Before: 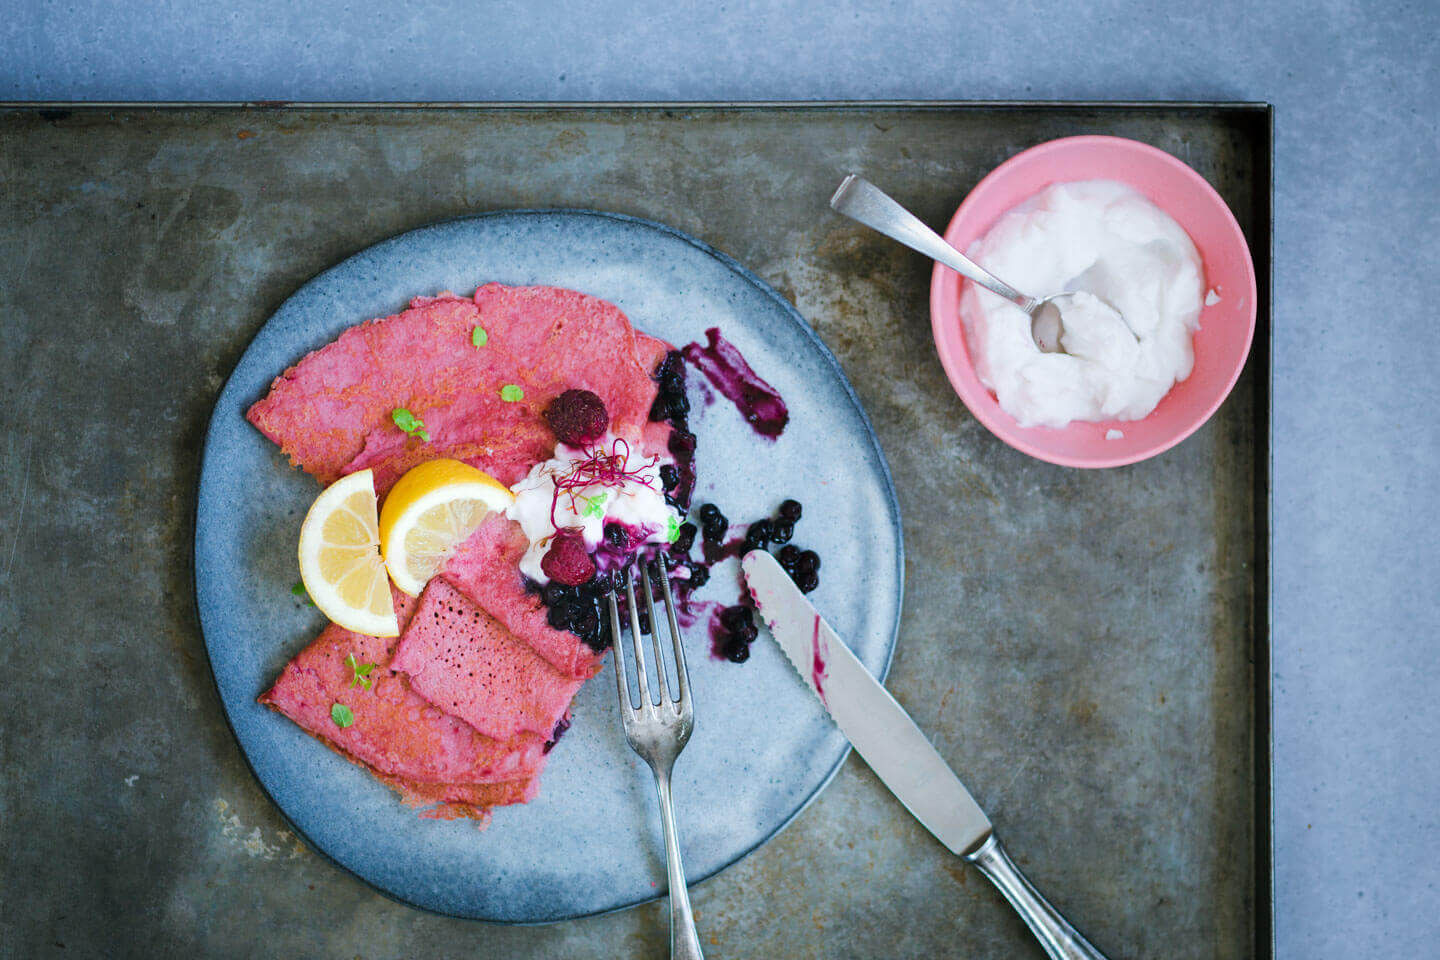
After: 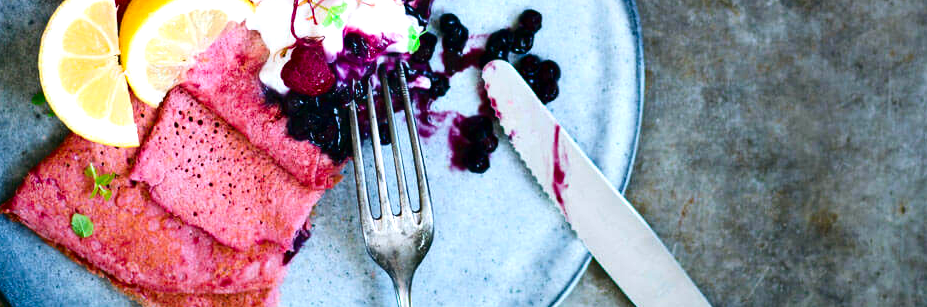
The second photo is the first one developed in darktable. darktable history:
crop: left 18.091%, top 51.13%, right 17.525%, bottom 16.85%
exposure: black level correction 0.001, exposure 0.5 EV, compensate exposure bias true, compensate highlight preservation false
contrast brightness saturation: contrast 0.19, brightness -0.24, saturation 0.11
